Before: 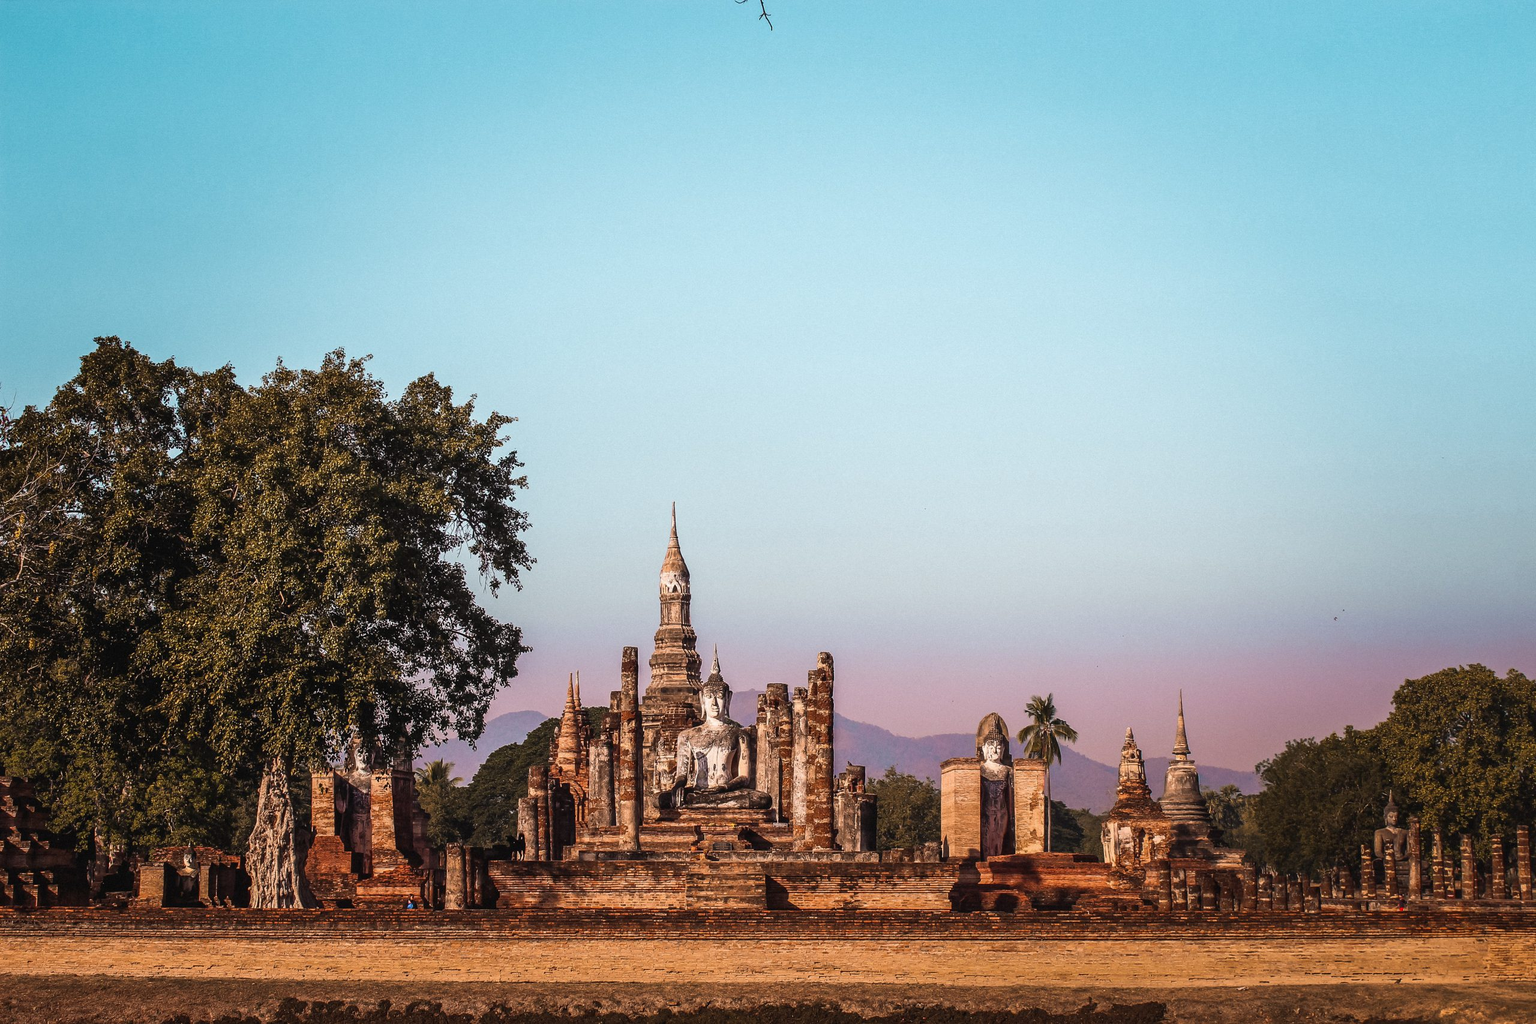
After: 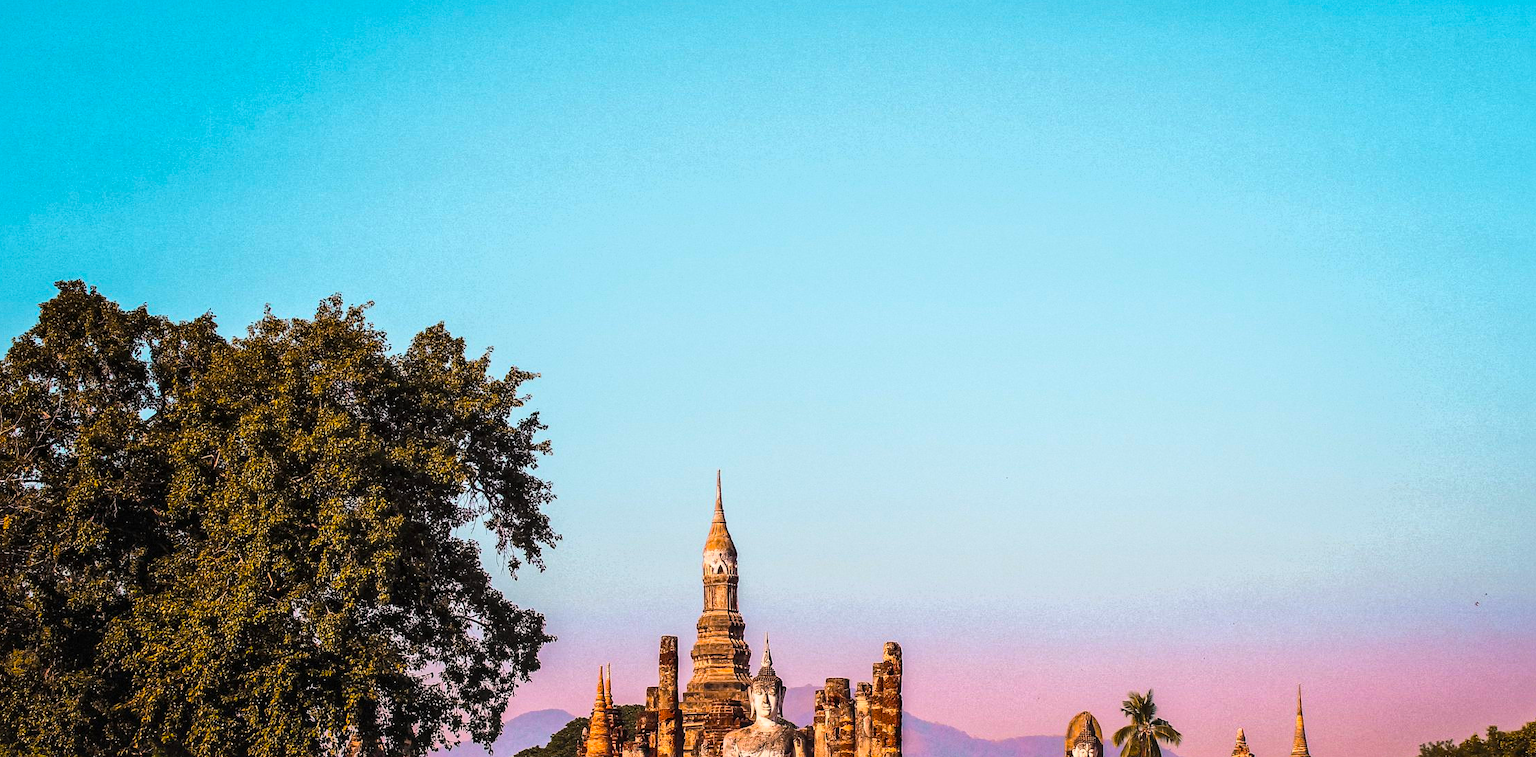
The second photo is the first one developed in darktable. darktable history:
exposure: black level correction 0, exposure 0.5 EV, compensate highlight preservation false
graduated density: on, module defaults
color balance rgb: linear chroma grading › global chroma 15%, perceptual saturation grading › global saturation 30%
crop: left 3.015%, top 8.969%, right 9.647%, bottom 26.457%
global tonemap: drago (1, 100), detail 1
tone equalizer: -8 EV -0.75 EV, -7 EV -0.7 EV, -6 EV -0.6 EV, -5 EV -0.4 EV, -3 EV 0.4 EV, -2 EV 0.6 EV, -1 EV 0.7 EV, +0 EV 0.75 EV, edges refinement/feathering 500, mask exposure compensation -1.57 EV, preserve details no
